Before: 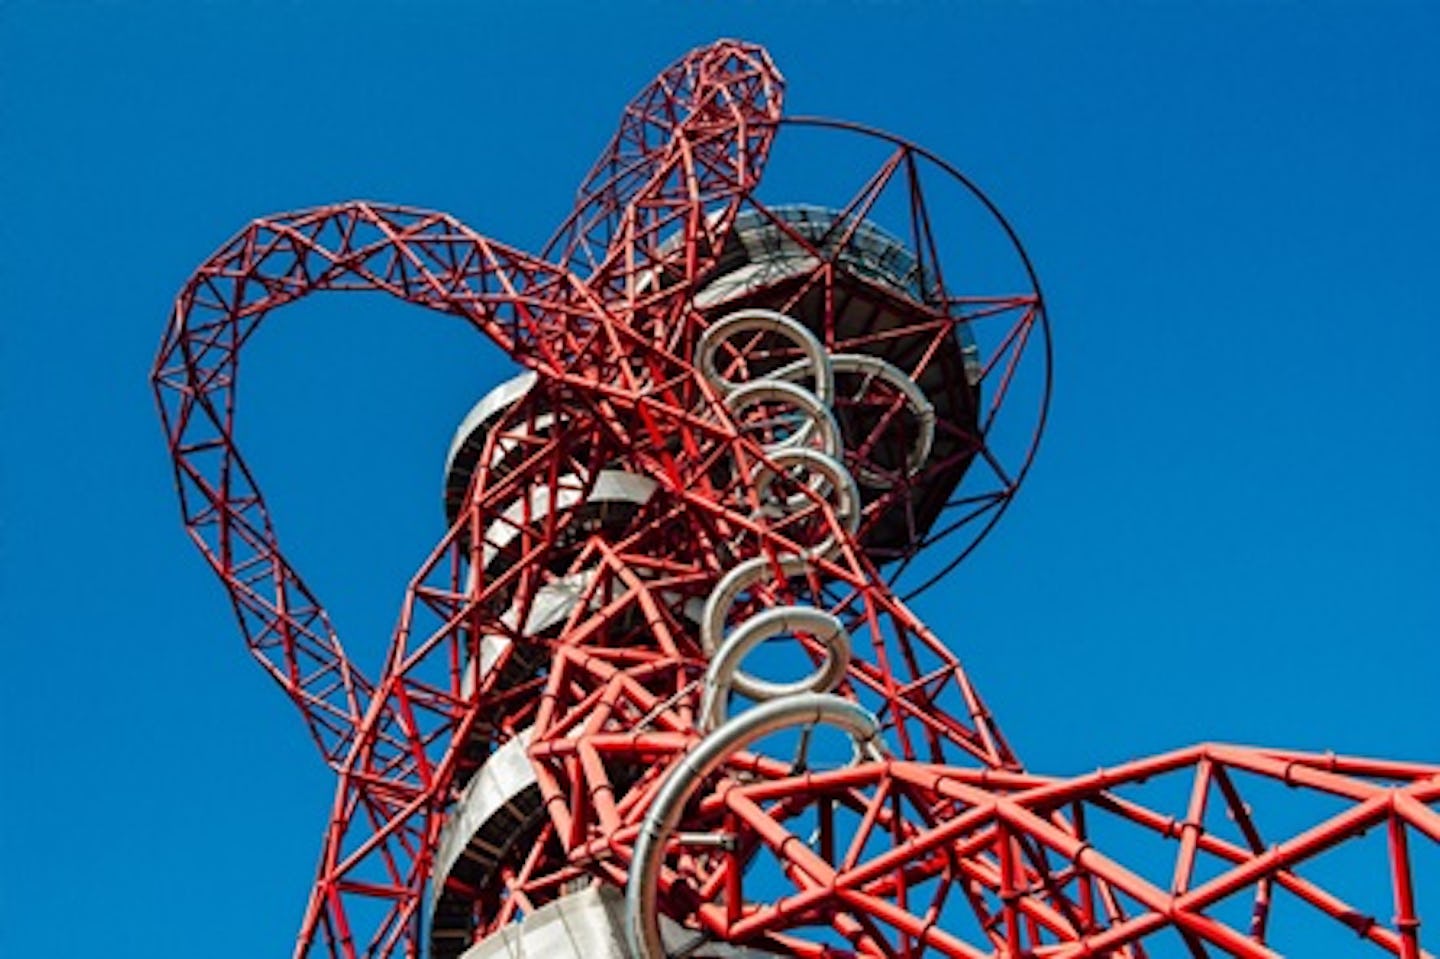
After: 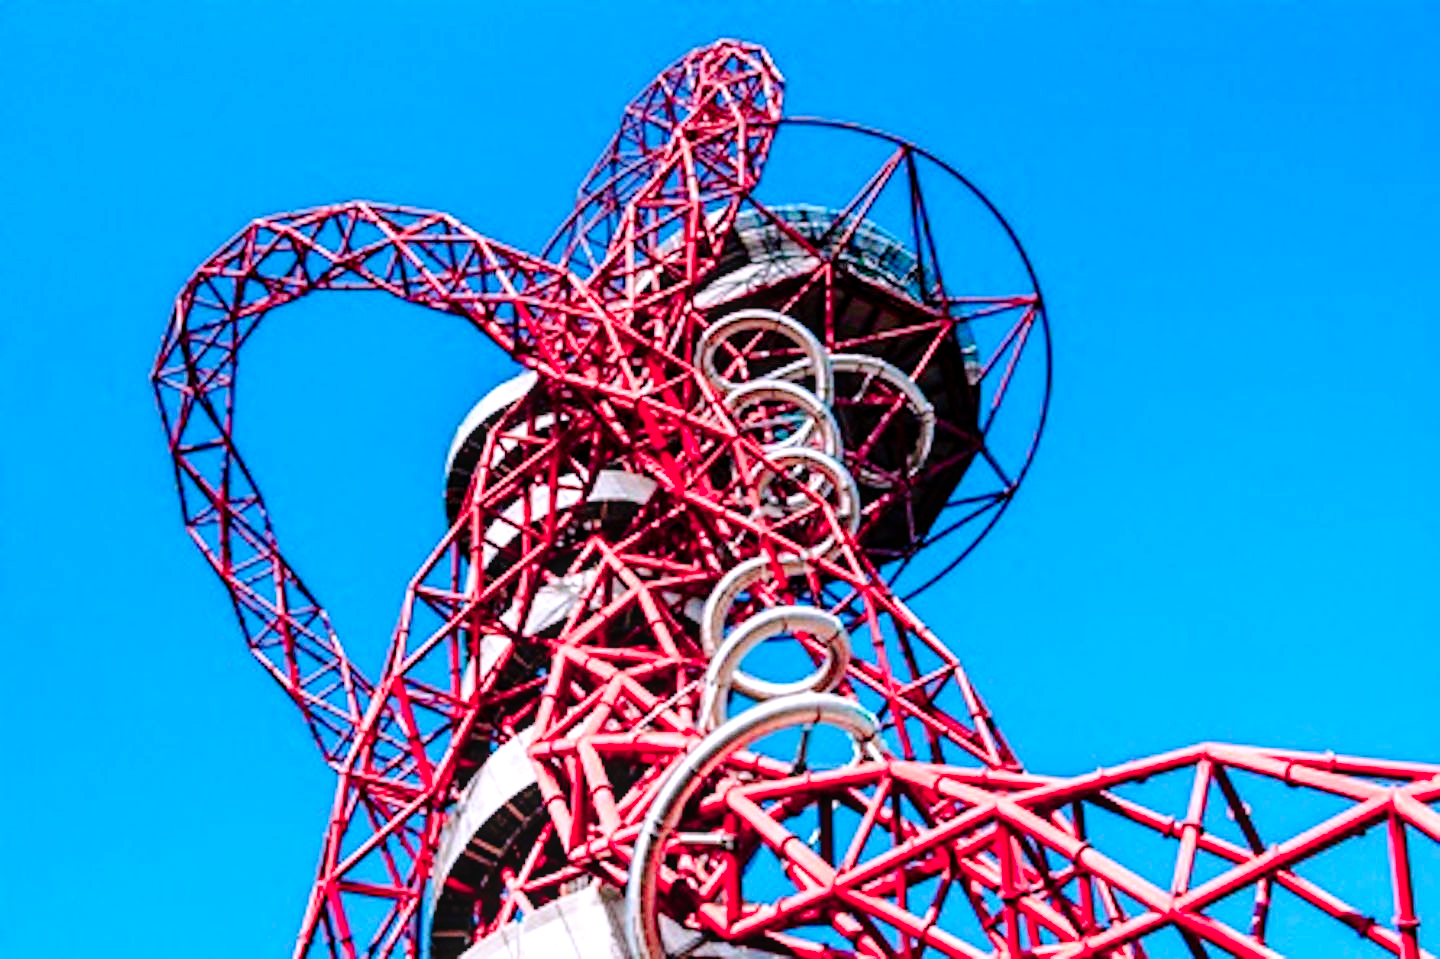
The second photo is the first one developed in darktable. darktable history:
exposure: black level correction 0, exposure 0.7 EV, compensate exposure bias true, compensate highlight preservation false
local contrast: on, module defaults
sharpen: radius 5.325, amount 0.312, threshold 26.433
tone curve: curves: ch0 [(0, 0) (0.003, 0) (0.011, 0.001) (0.025, 0.003) (0.044, 0.005) (0.069, 0.012) (0.1, 0.023) (0.136, 0.039) (0.177, 0.088) (0.224, 0.15) (0.277, 0.24) (0.335, 0.337) (0.399, 0.437) (0.468, 0.535) (0.543, 0.629) (0.623, 0.71) (0.709, 0.782) (0.801, 0.856) (0.898, 0.94) (1, 1)], preserve colors none
color balance: output saturation 120%
color zones: curves: ch2 [(0, 0.488) (0.143, 0.417) (0.286, 0.212) (0.429, 0.179) (0.571, 0.154) (0.714, 0.415) (0.857, 0.495) (1, 0.488)]
white balance: red 1.042, blue 1.17
